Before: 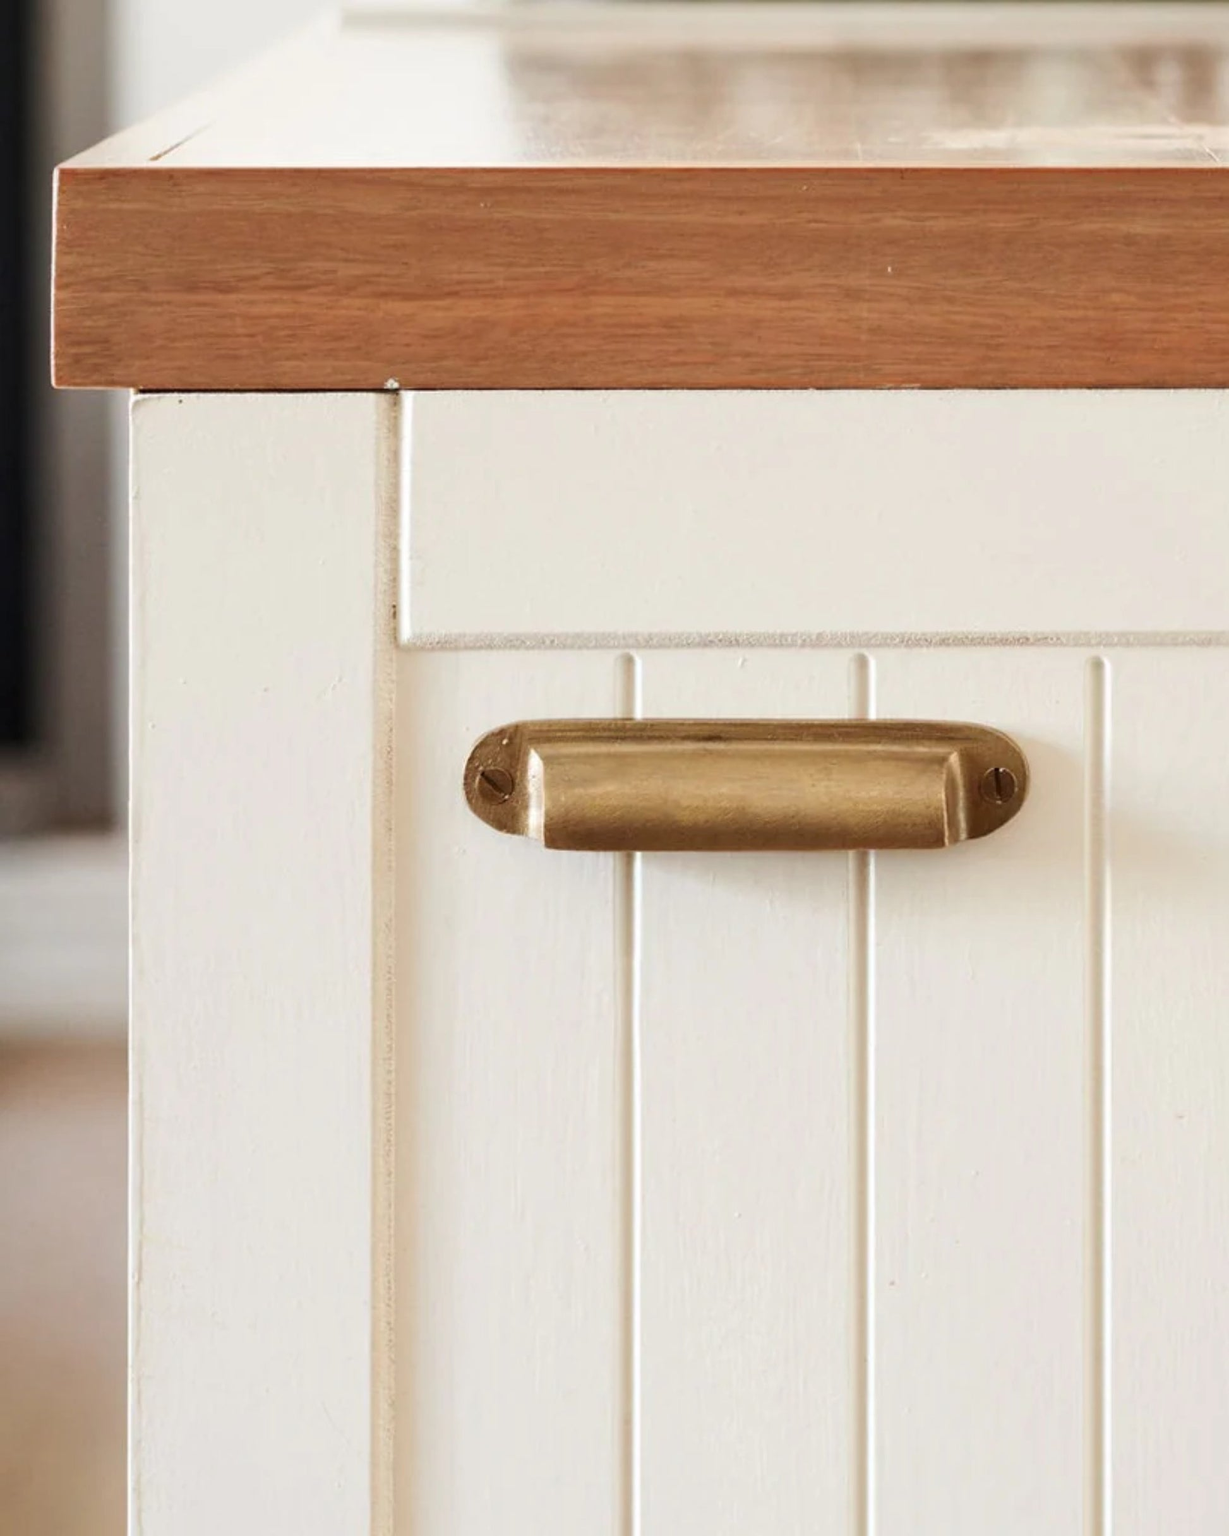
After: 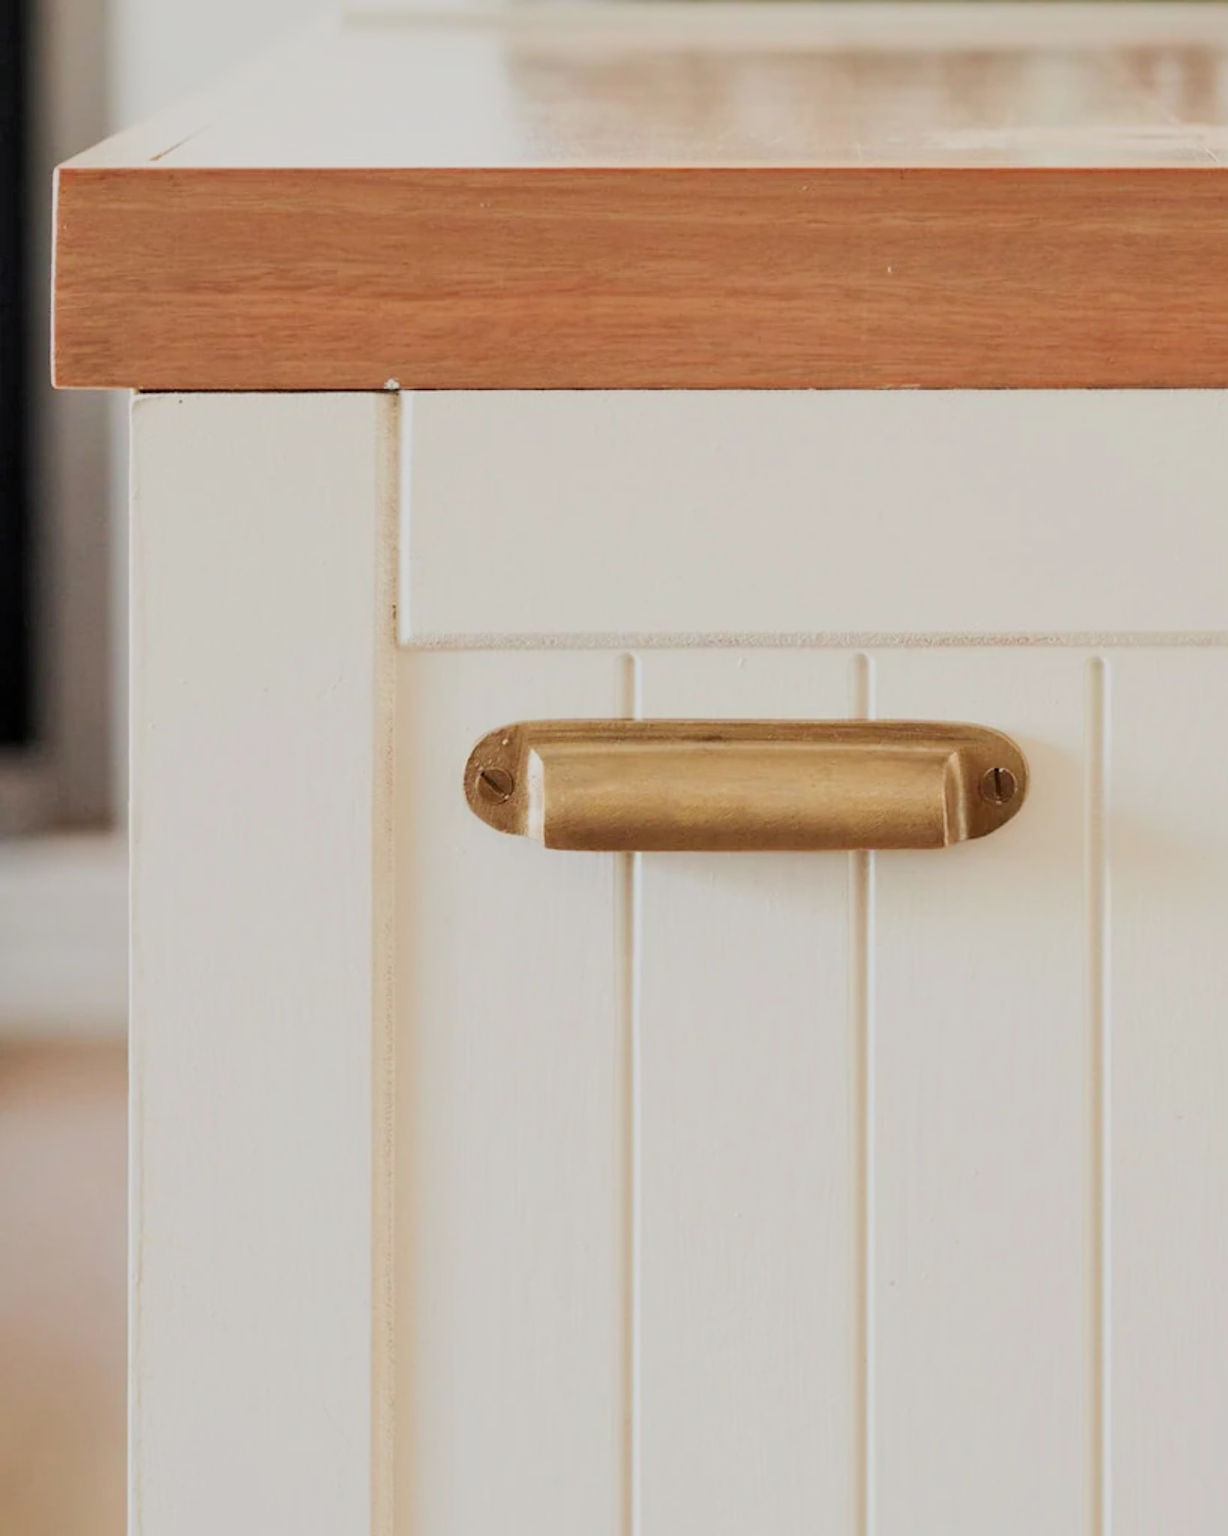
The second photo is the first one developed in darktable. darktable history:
filmic rgb: black relative exposure -8.79 EV, white relative exposure 4.98 EV, threshold 3 EV, target black luminance 0%, hardness 3.77, latitude 66.33%, contrast 0.822, shadows ↔ highlights balance 20%, color science v5 (2021), contrast in shadows safe, contrast in highlights safe, enable highlight reconstruction true
exposure: black level correction 0, exposure 0.4 EV, compensate exposure bias true, compensate highlight preservation false
